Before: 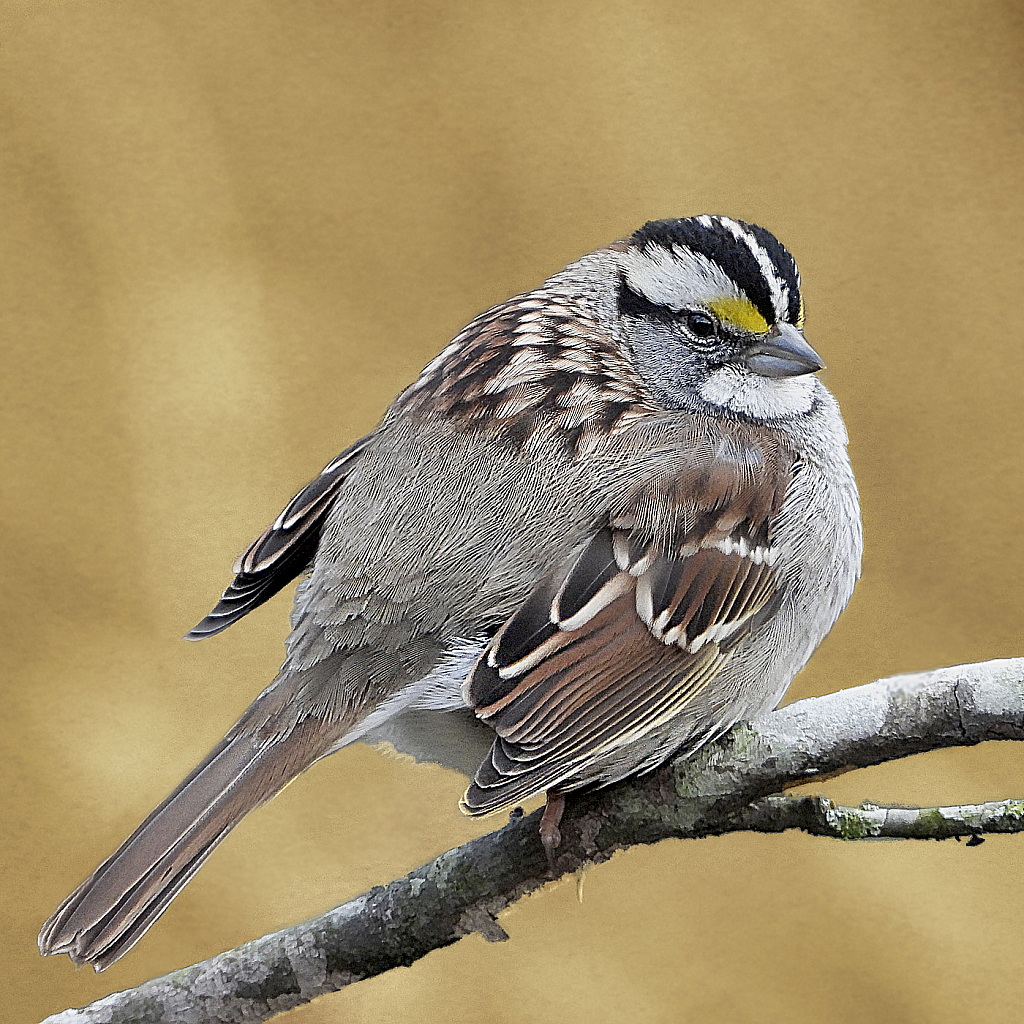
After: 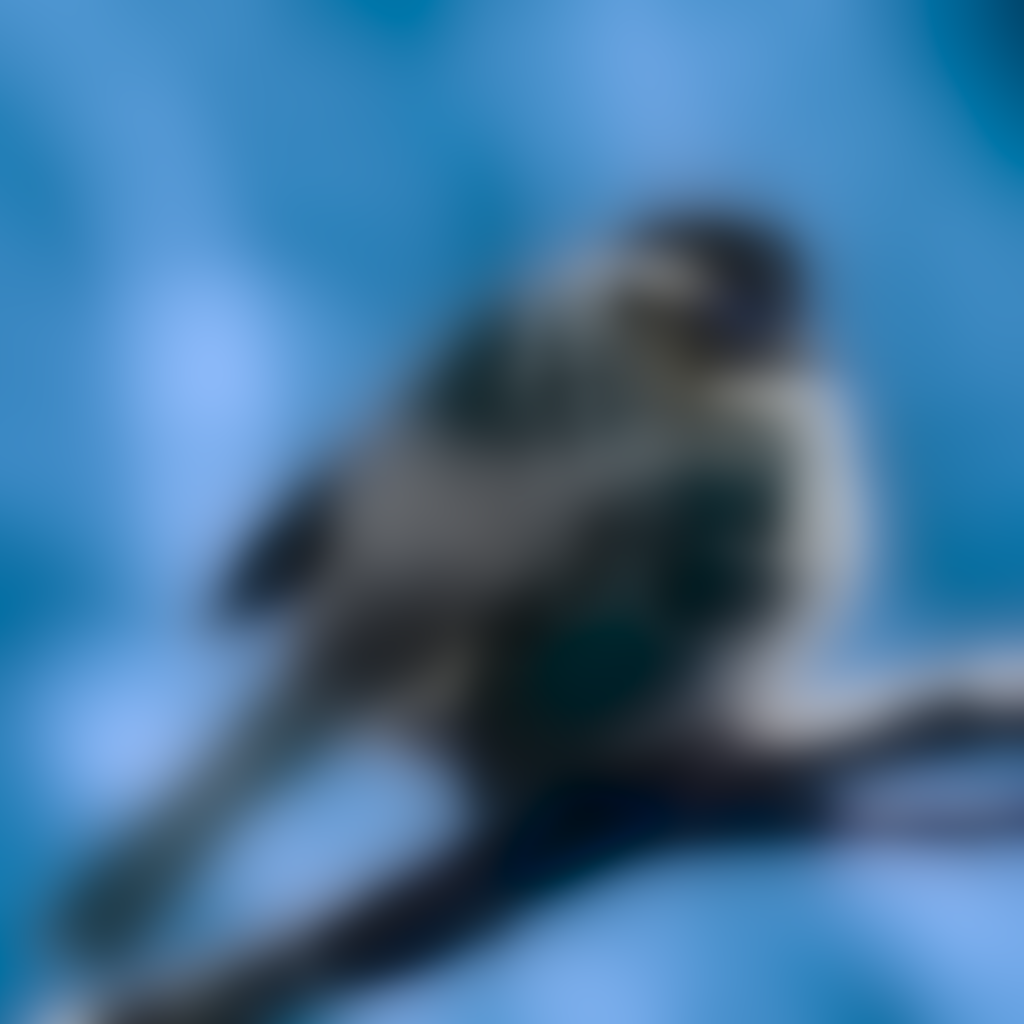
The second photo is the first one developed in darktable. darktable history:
color balance rgb: hue shift 180°, global vibrance 50%, contrast 0.32%
lowpass: radius 31.92, contrast 1.72, brightness -0.98, saturation 0.94
